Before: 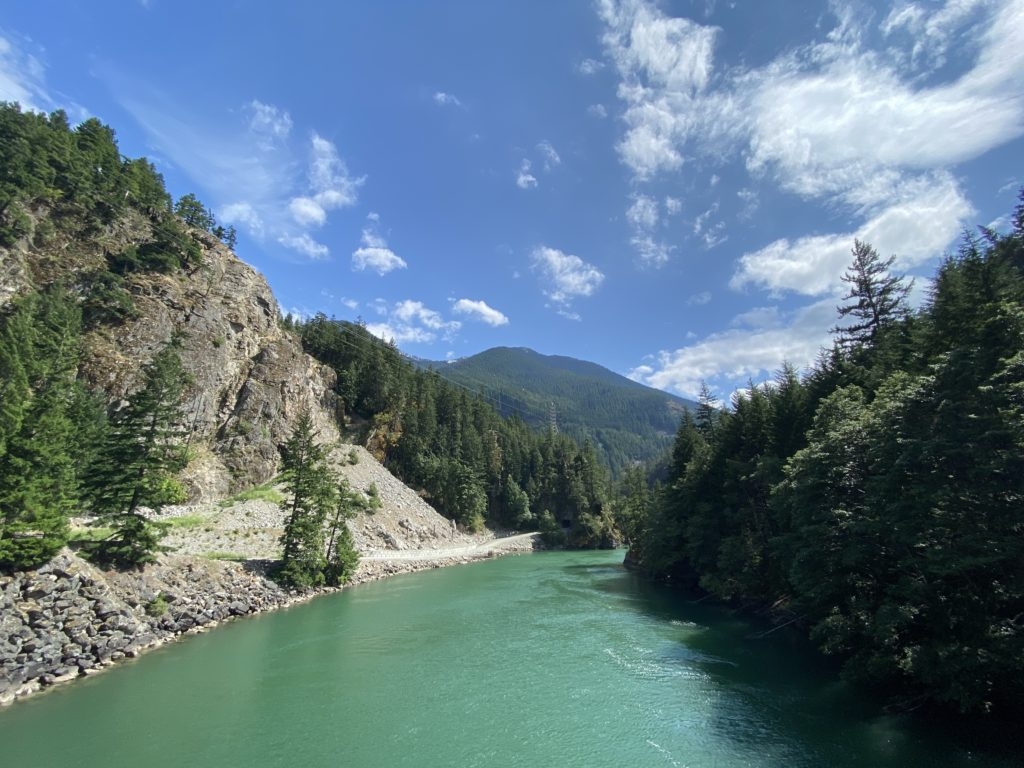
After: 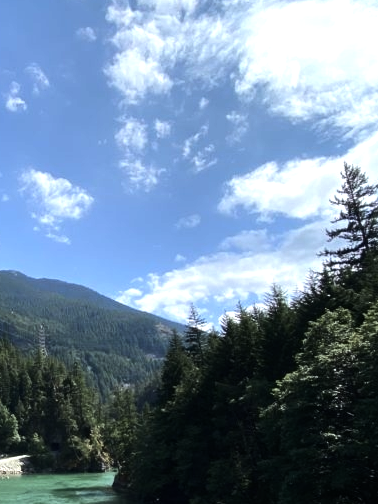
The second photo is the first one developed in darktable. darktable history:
tone equalizer: -8 EV -1.08 EV, -7 EV -1.01 EV, -6 EV -0.867 EV, -5 EV -0.578 EV, -3 EV 0.578 EV, -2 EV 0.867 EV, -1 EV 1.01 EV, +0 EV 1.08 EV, edges refinement/feathering 500, mask exposure compensation -1.57 EV, preserve details no
crop and rotate: left 49.936%, top 10.094%, right 13.136%, bottom 24.256%
exposure: exposure -0.242 EV, compensate highlight preservation false
